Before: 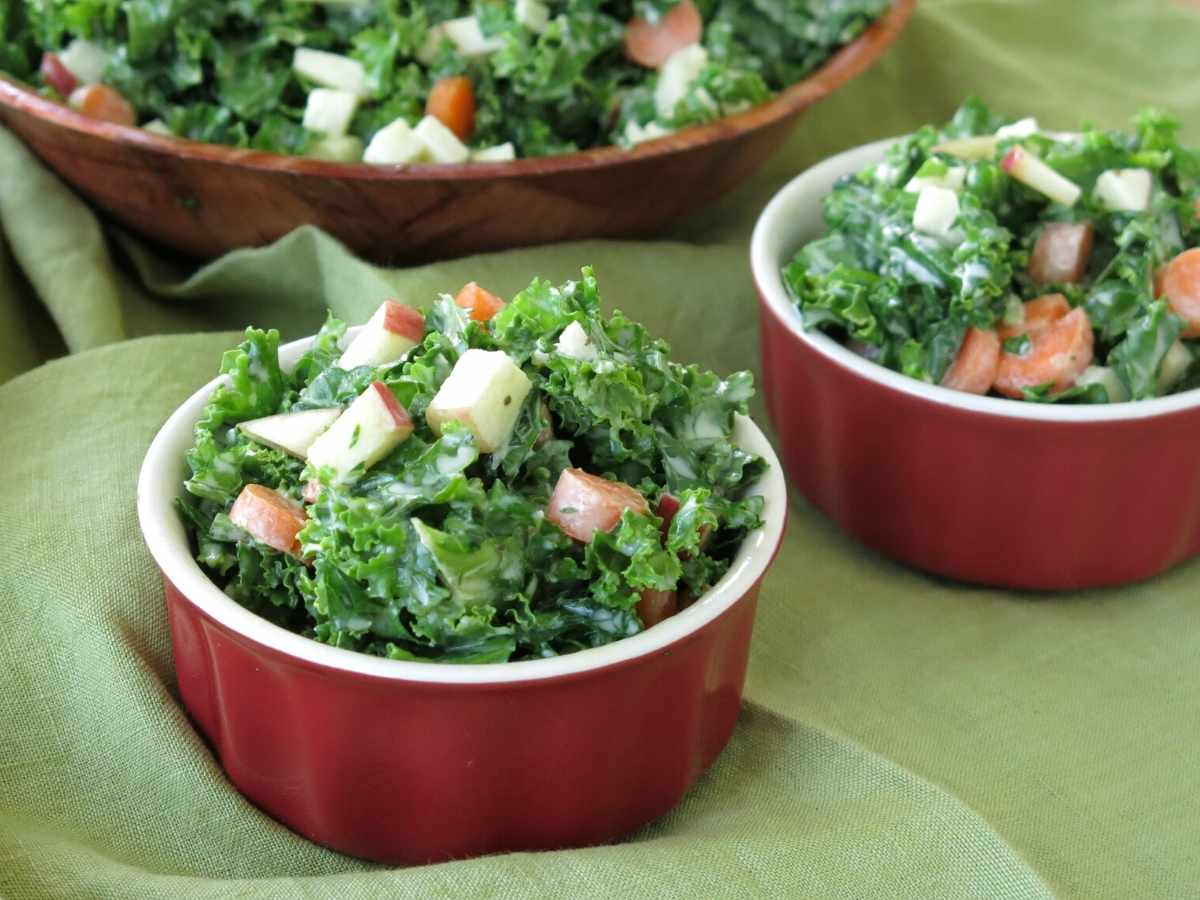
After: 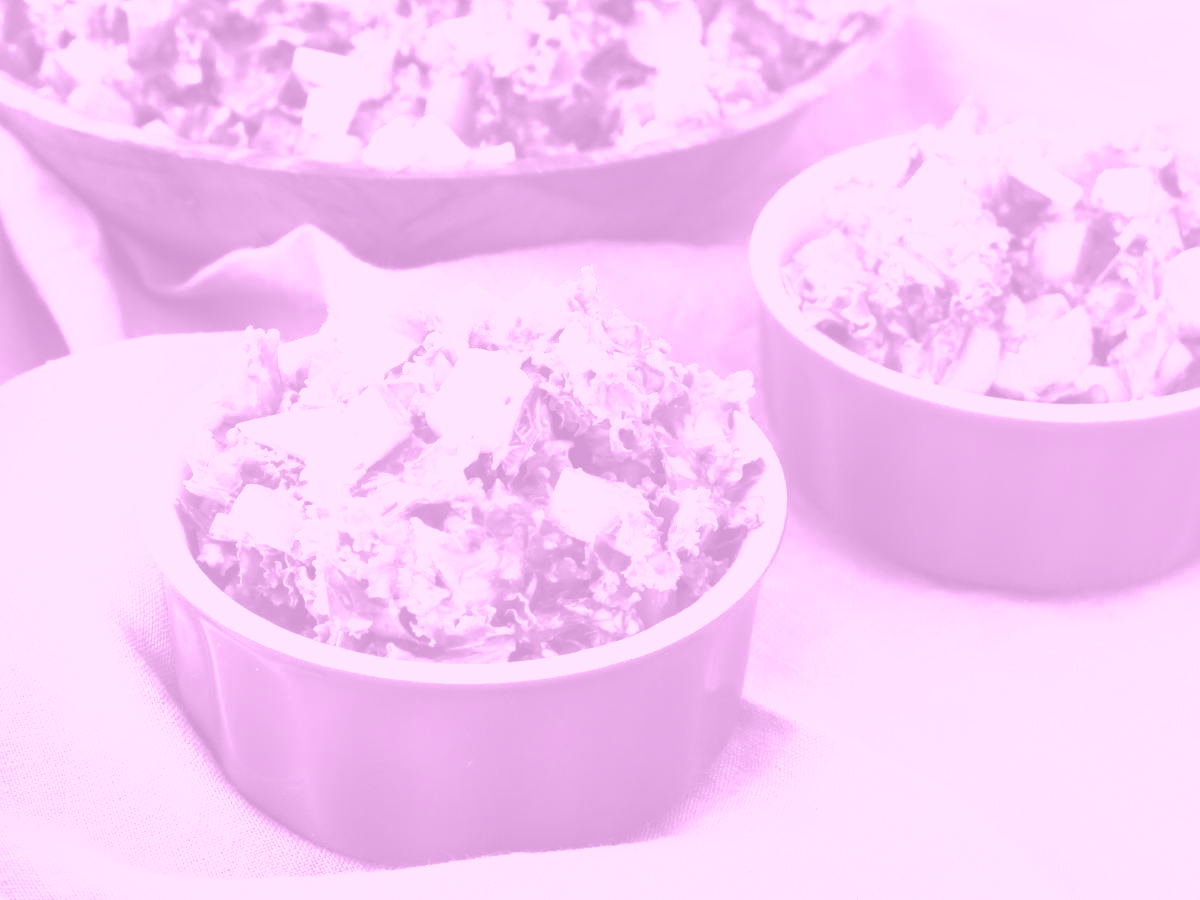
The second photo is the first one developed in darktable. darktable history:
colorize: hue 331.2°, saturation 69%, source mix 30.28%, lightness 69.02%, version 1
contrast brightness saturation: contrast 1, brightness 1, saturation 1
